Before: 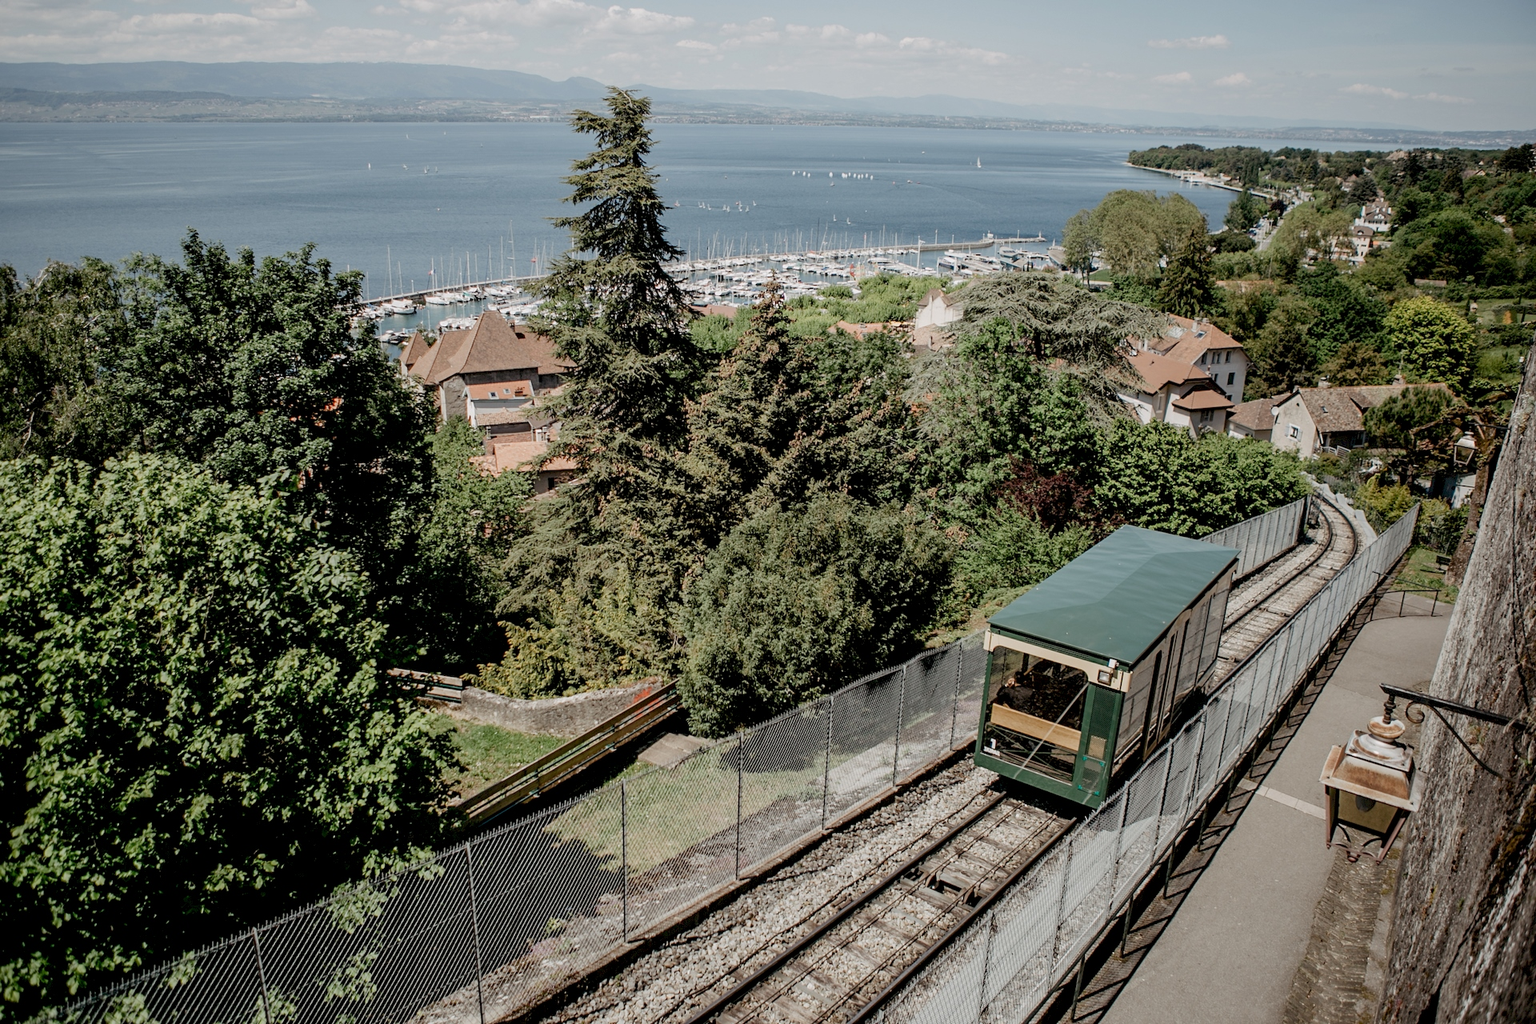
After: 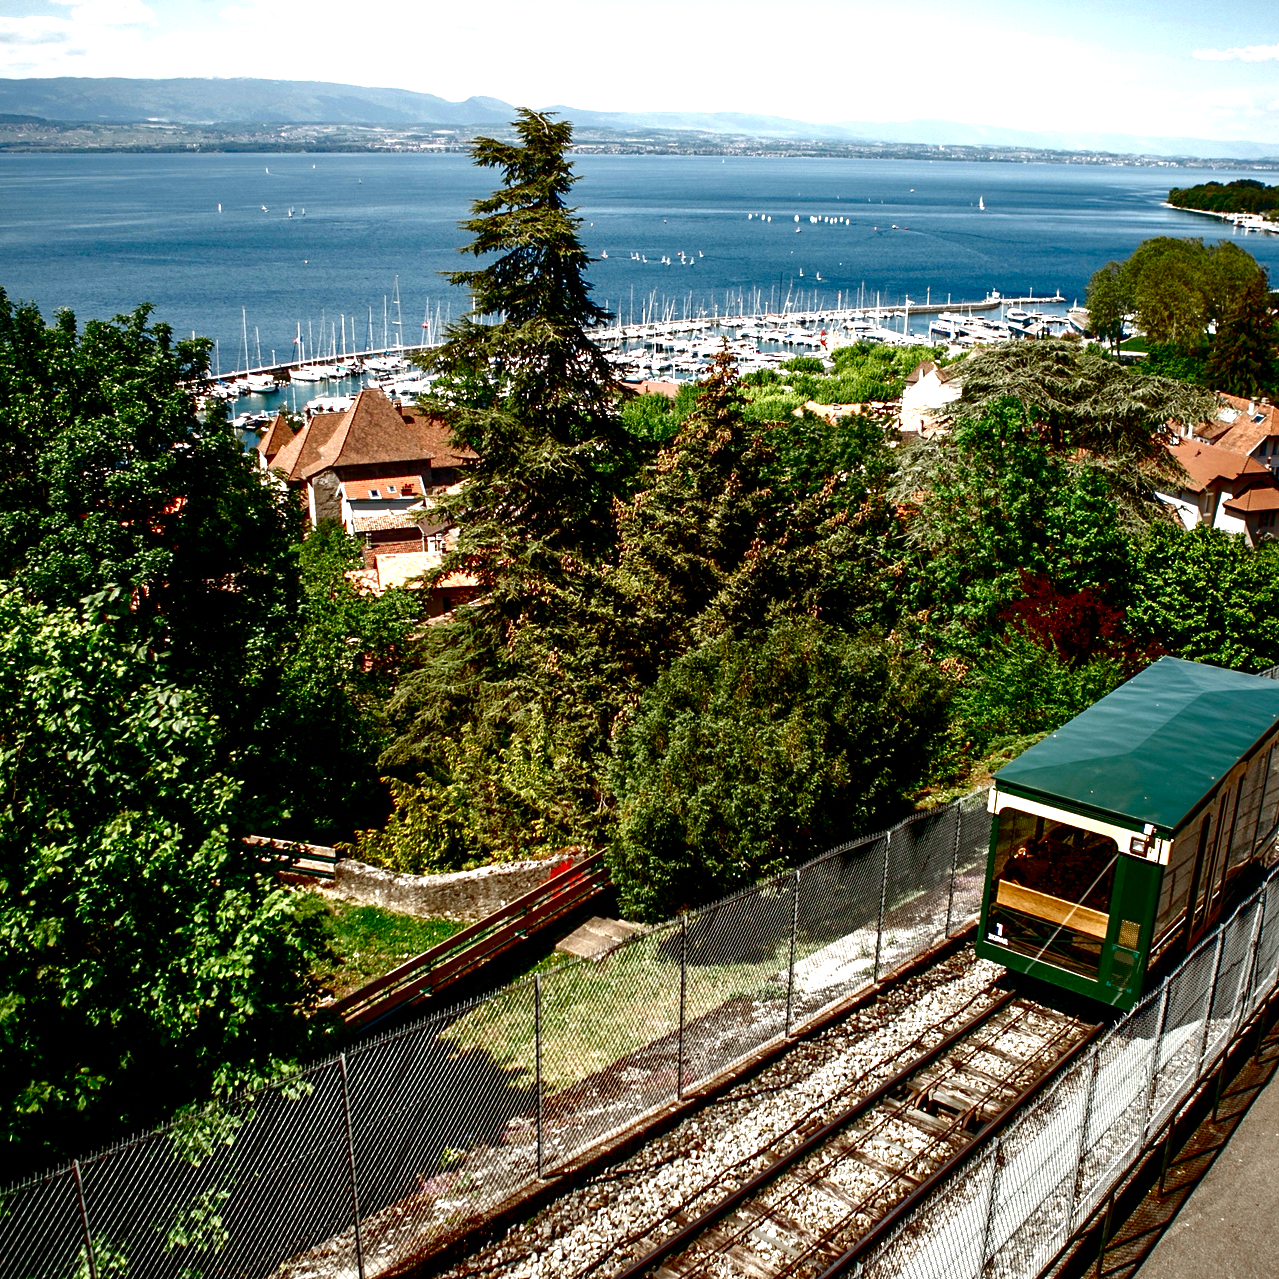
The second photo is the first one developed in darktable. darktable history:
exposure: exposure 0.7 EV, compensate highlight preservation false
color balance rgb: perceptual saturation grading › global saturation 20%, perceptual saturation grading › highlights -50%, perceptual saturation grading › shadows 30%, perceptual brilliance grading › global brilliance 10%, perceptual brilliance grading › shadows 15%
crop and rotate: left 12.648%, right 20.685%
contrast brightness saturation: brightness -1, saturation 1
